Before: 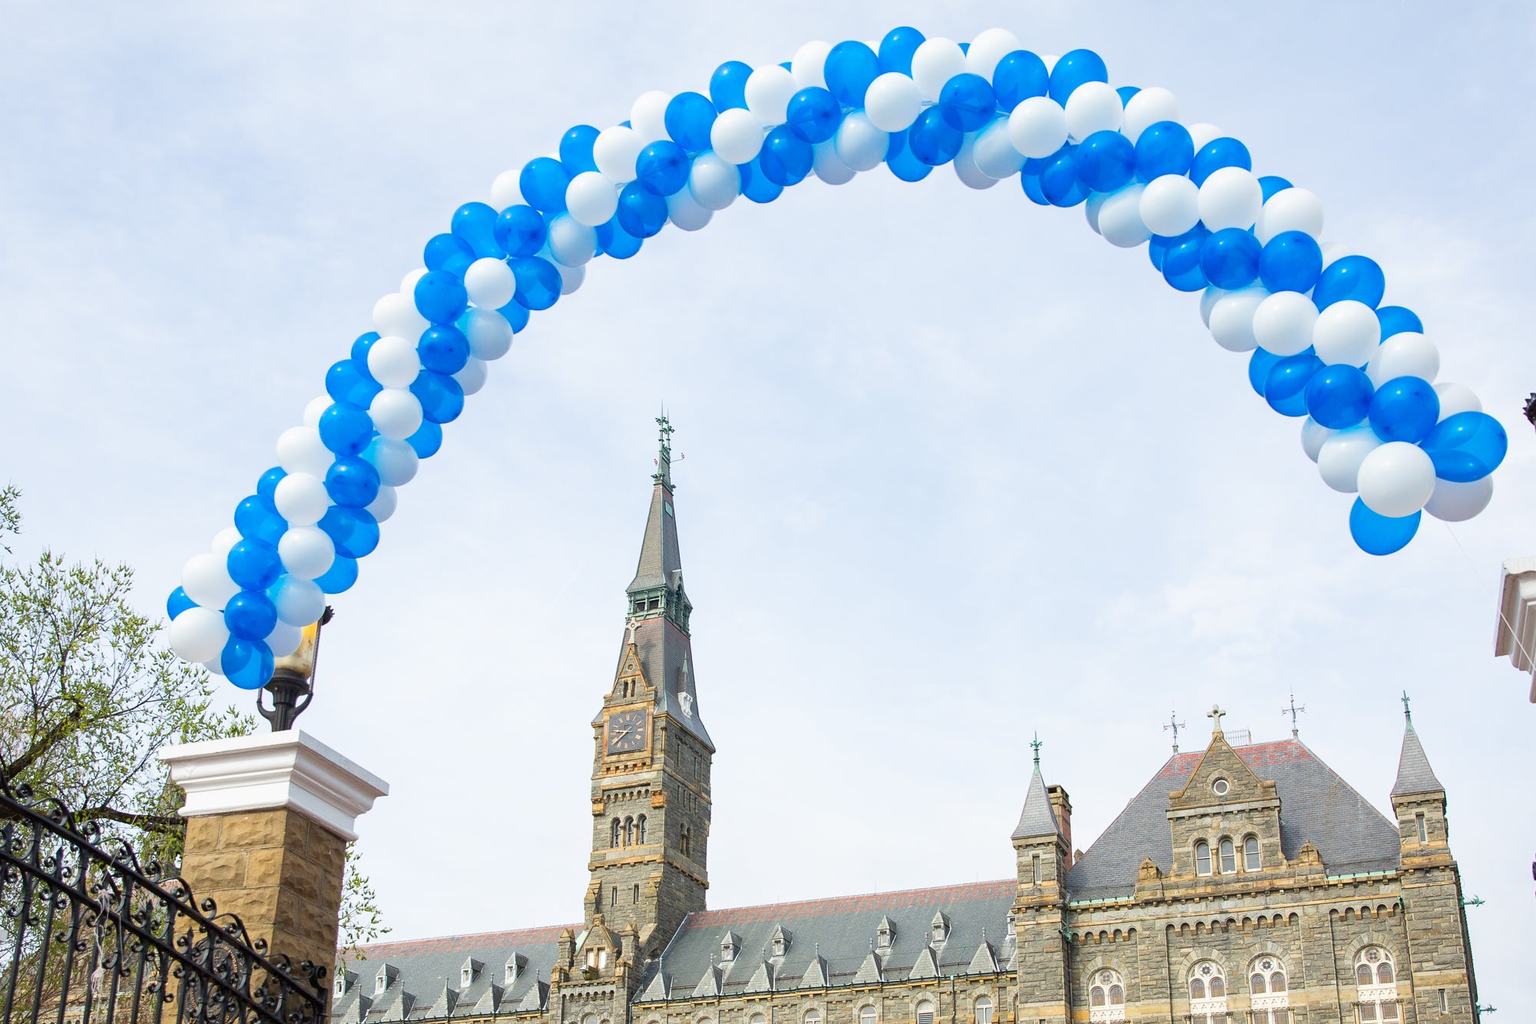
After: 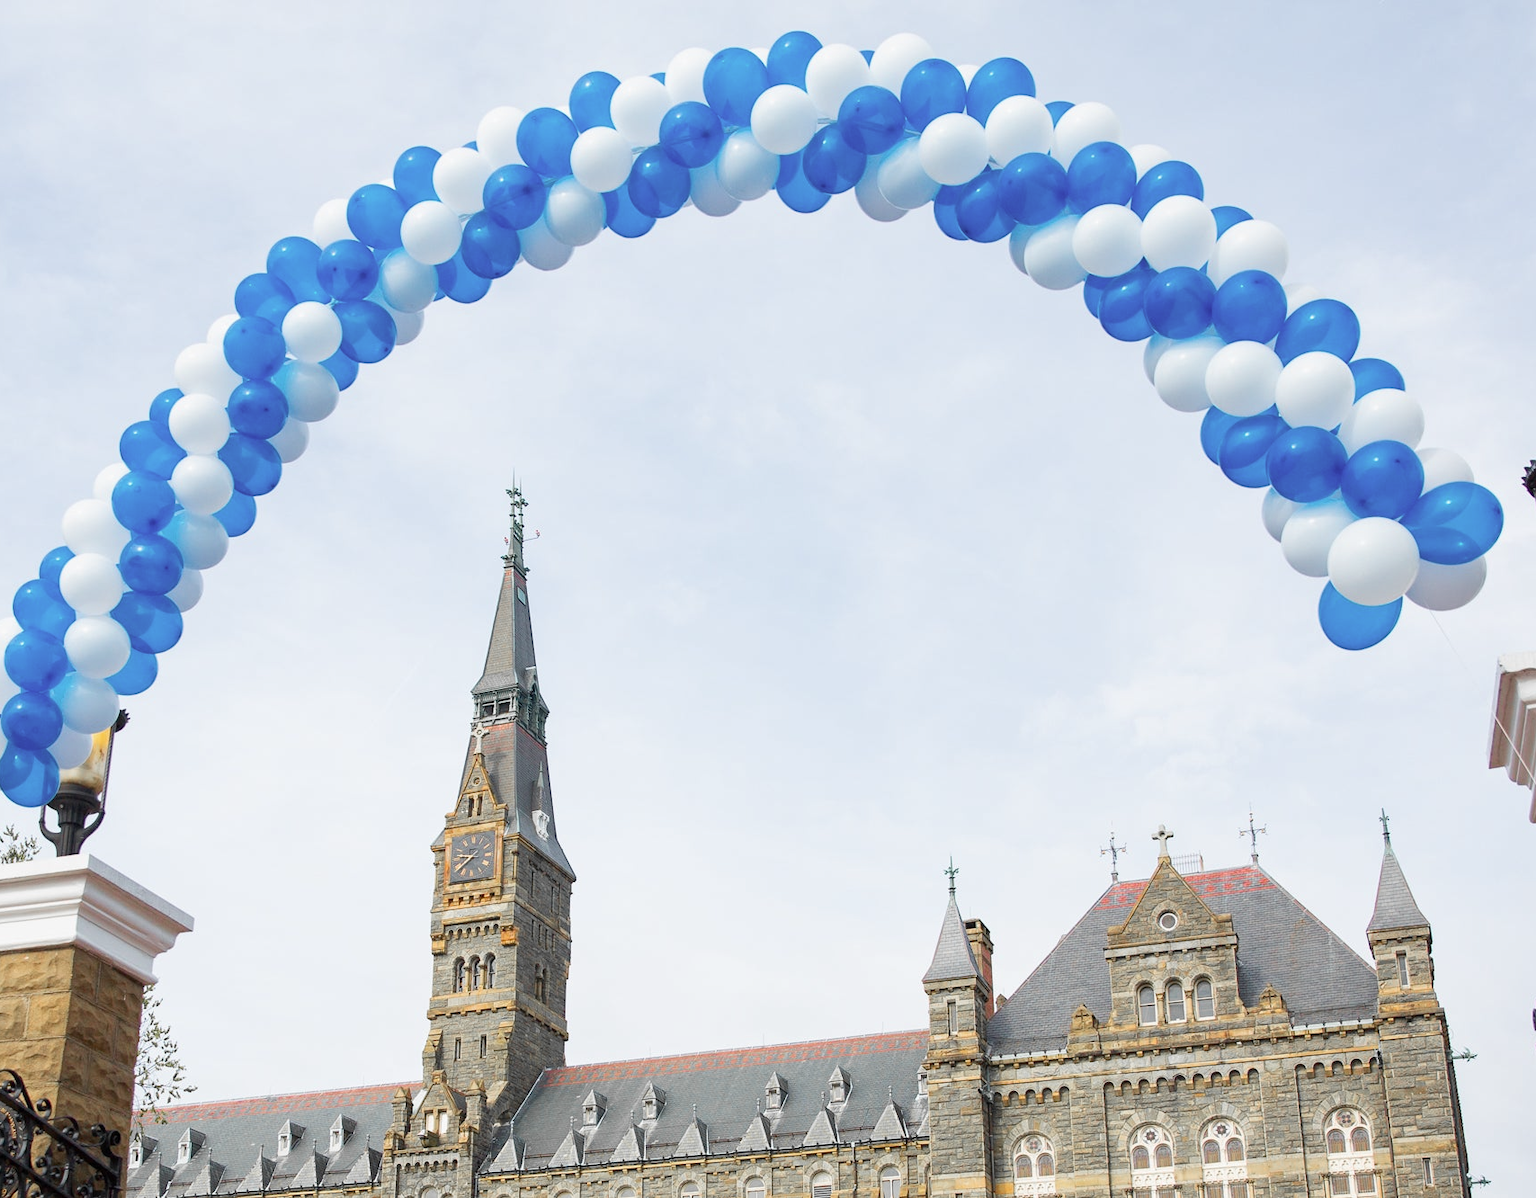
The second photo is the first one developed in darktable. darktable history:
crop and rotate: left 14.584%
color zones: curves: ch1 [(0, 0.679) (0.143, 0.647) (0.286, 0.261) (0.378, -0.011) (0.571, 0.396) (0.714, 0.399) (0.857, 0.406) (1, 0.679)]
exposure: exposure -0.05 EV
